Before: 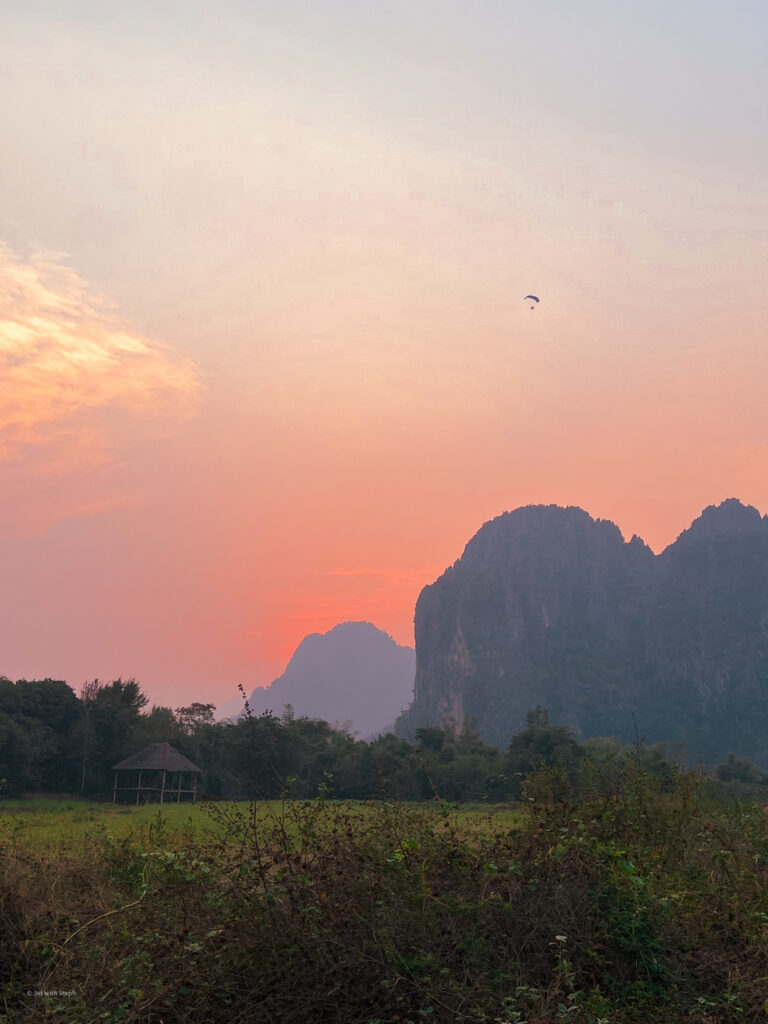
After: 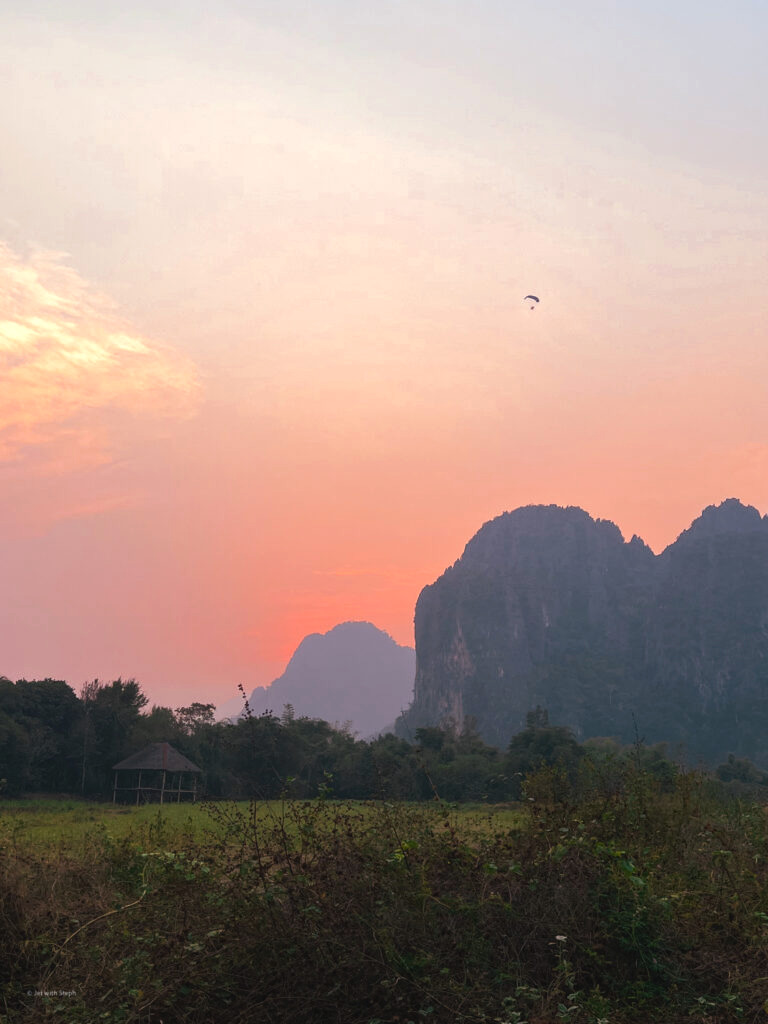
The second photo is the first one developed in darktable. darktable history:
tone equalizer: -8 EV -0.448 EV, -7 EV -0.398 EV, -6 EV -0.318 EV, -5 EV -0.208 EV, -3 EV 0.236 EV, -2 EV 0.352 EV, -1 EV 0.405 EV, +0 EV 0.394 EV, edges refinement/feathering 500, mask exposure compensation -1.57 EV, preserve details no
contrast brightness saturation: contrast -0.087, brightness -0.03, saturation -0.106
velvia: strength 6.48%
